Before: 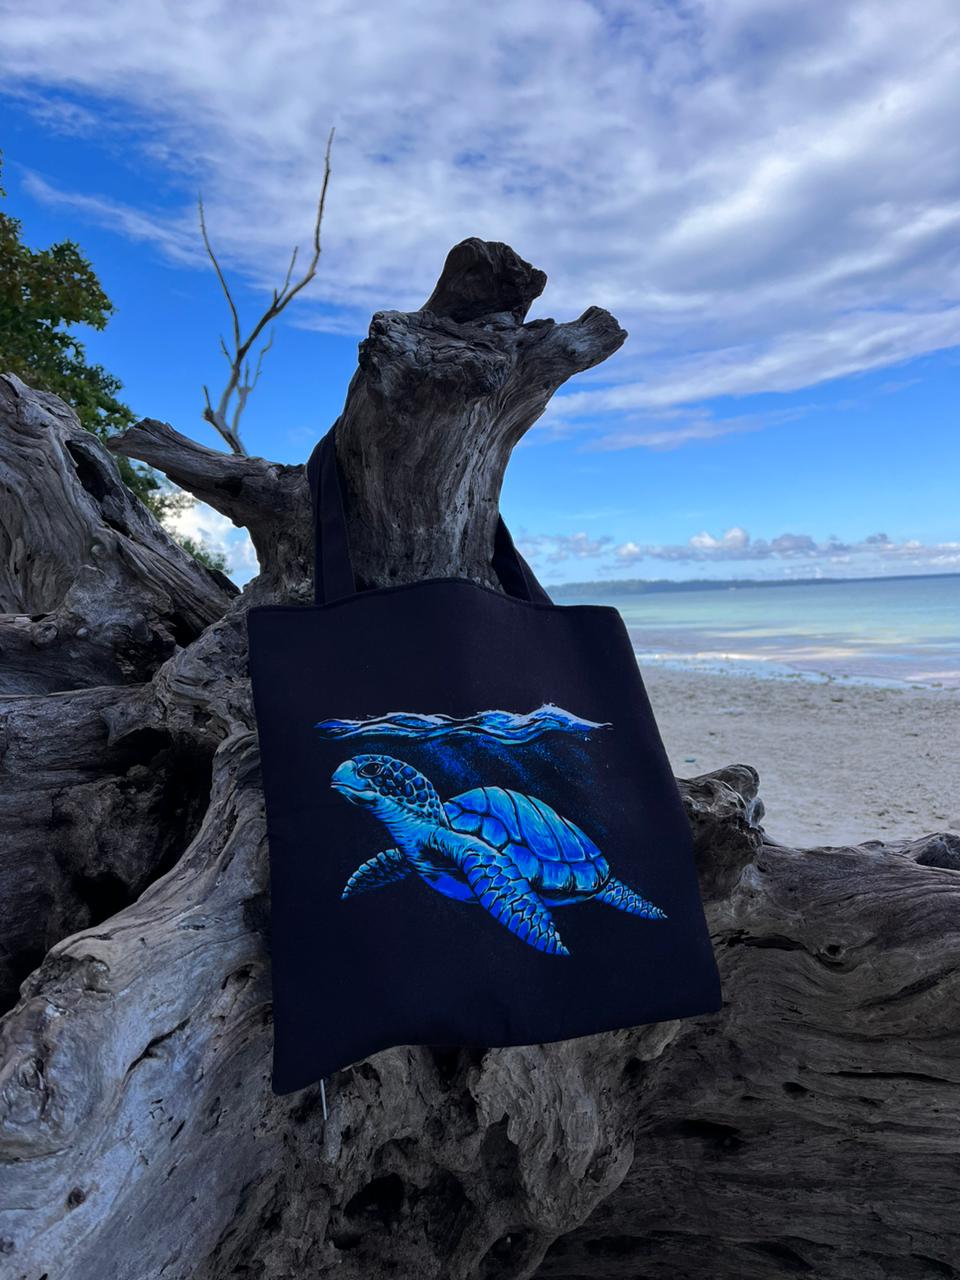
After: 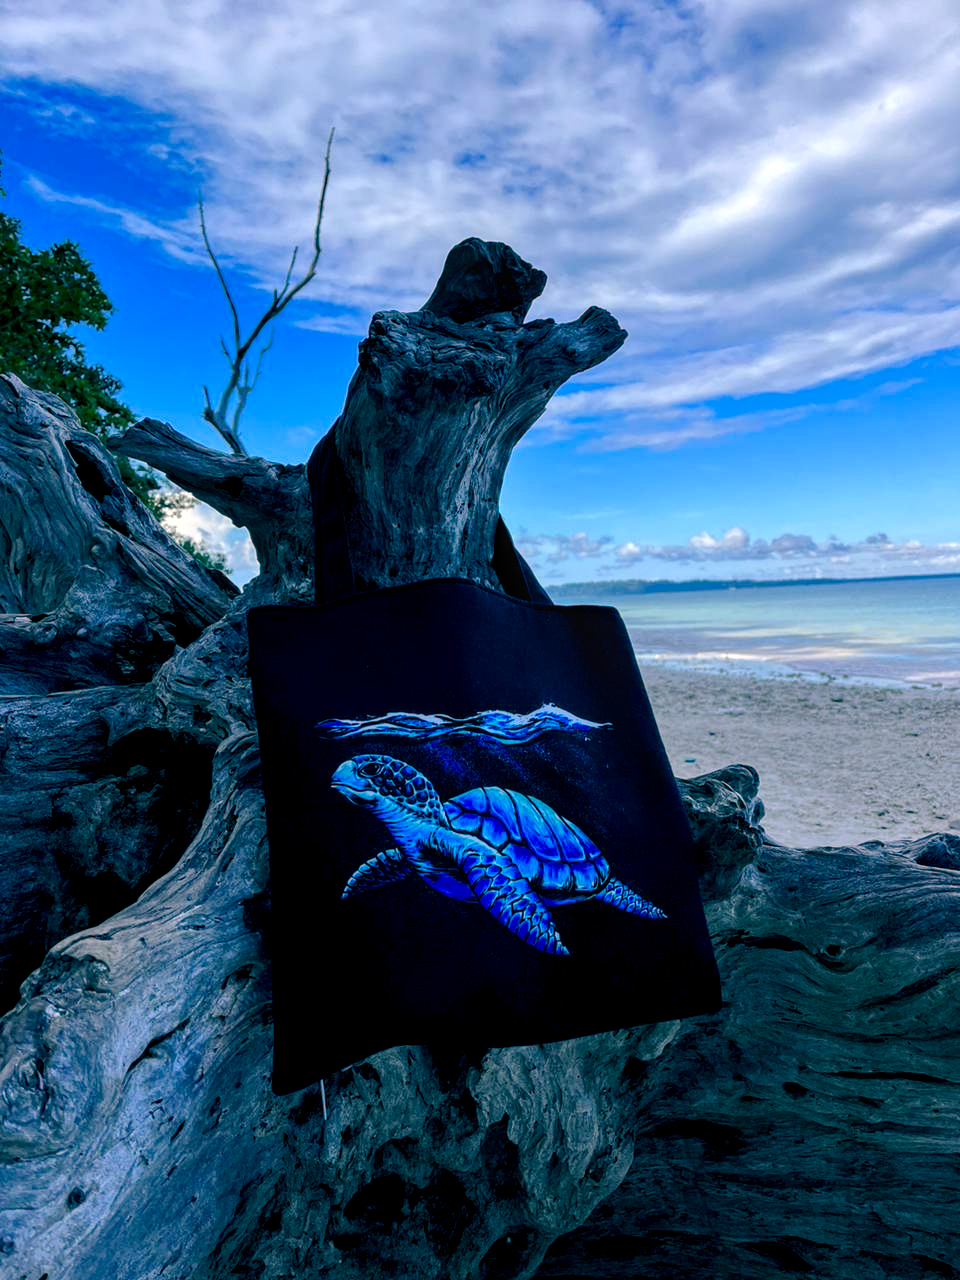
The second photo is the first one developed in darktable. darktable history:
color balance rgb: shadows lift › luminance -28.76%, shadows lift › chroma 10%, shadows lift › hue 230°, power › chroma 0.5%, power › hue 215°, highlights gain › luminance 7.14%, highlights gain › chroma 1%, highlights gain › hue 50°, global offset › luminance -0.29%, global offset › hue 260°, perceptual saturation grading › global saturation 20%, perceptual saturation grading › highlights -13.92%, perceptual saturation grading › shadows 50%
local contrast: detail 130%
